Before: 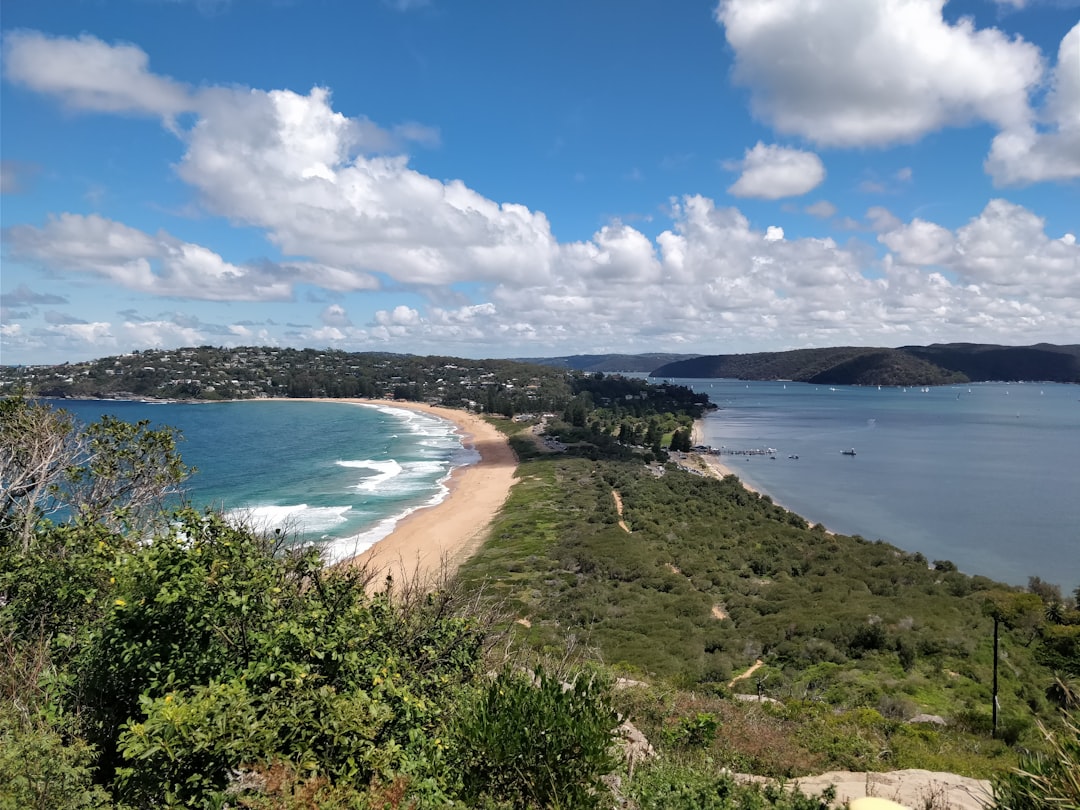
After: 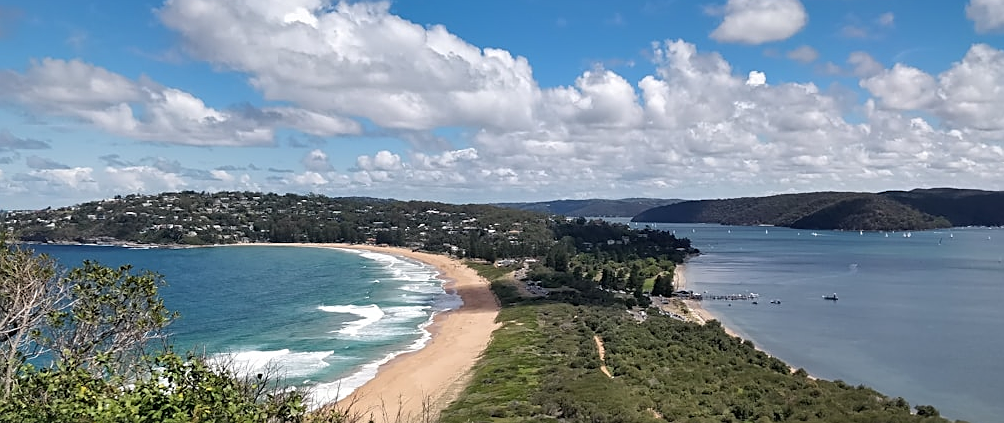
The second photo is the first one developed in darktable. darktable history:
shadows and highlights: shadows 60, soften with gaussian
crop: left 1.744%, top 19.225%, right 5.069%, bottom 28.357%
sharpen: on, module defaults
